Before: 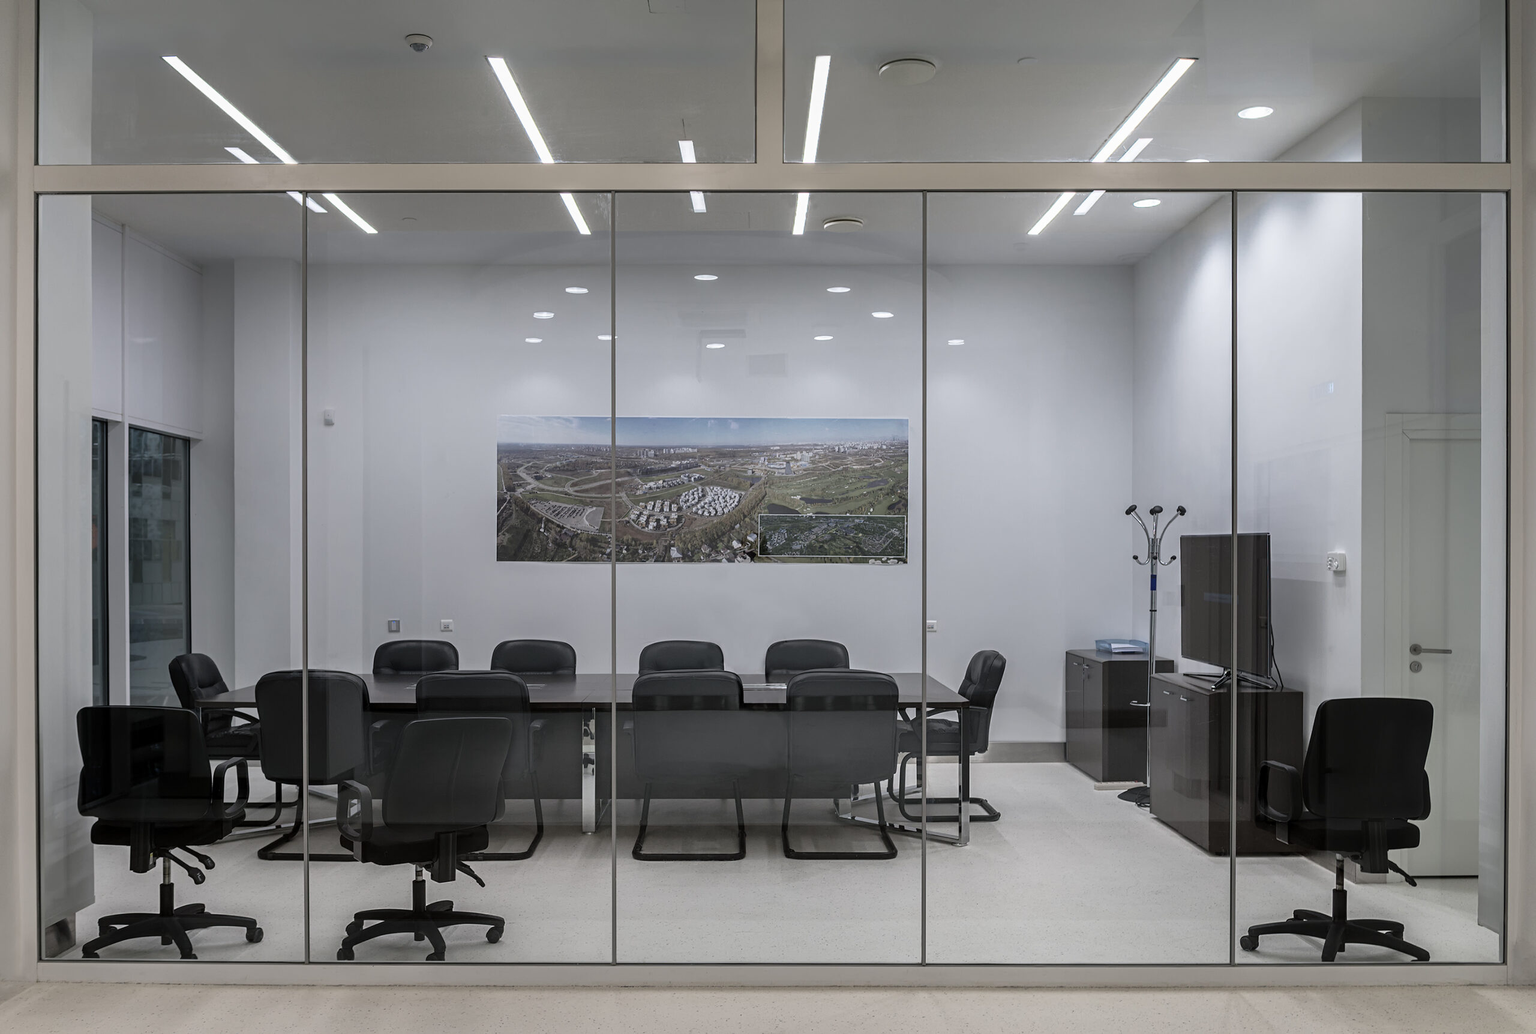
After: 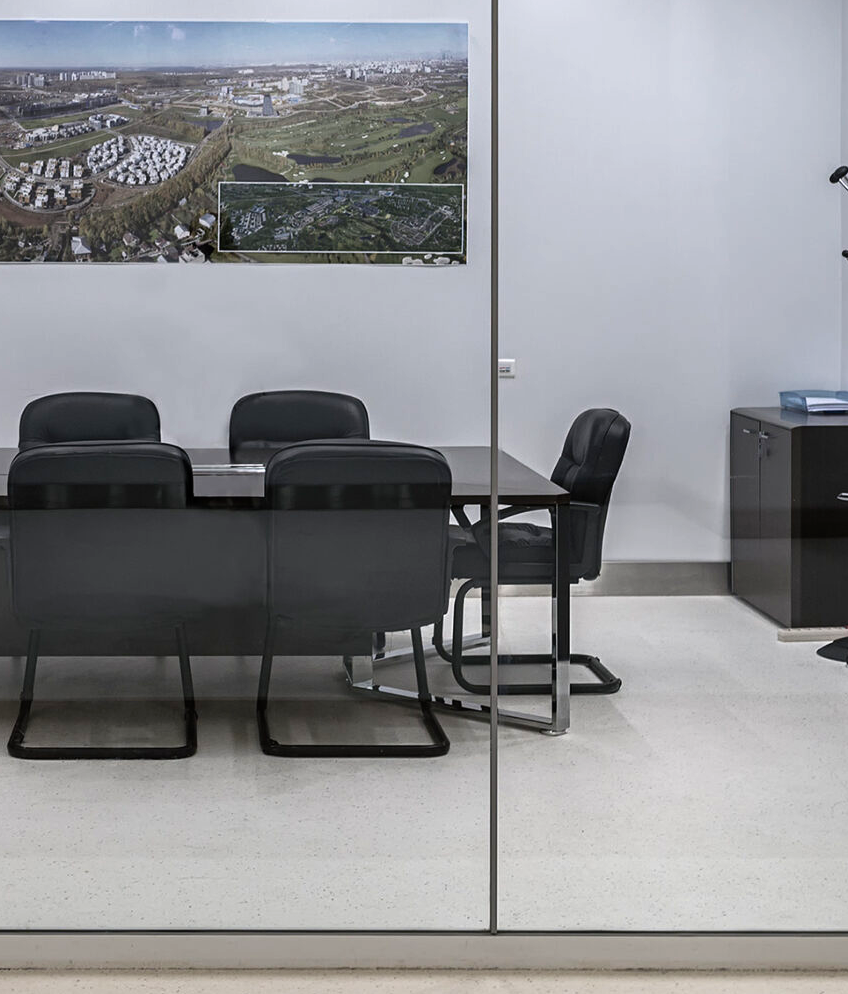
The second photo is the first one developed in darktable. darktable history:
color balance rgb: shadows lift › luminance -20%, power › hue 72.24°, highlights gain › luminance 15%, global offset › hue 171.6°, perceptual saturation grading › highlights -15%, perceptual saturation grading › shadows 25%, global vibrance 35%, contrast 10%
crop: left 40.878%, top 39.176%, right 25.993%, bottom 3.081%
